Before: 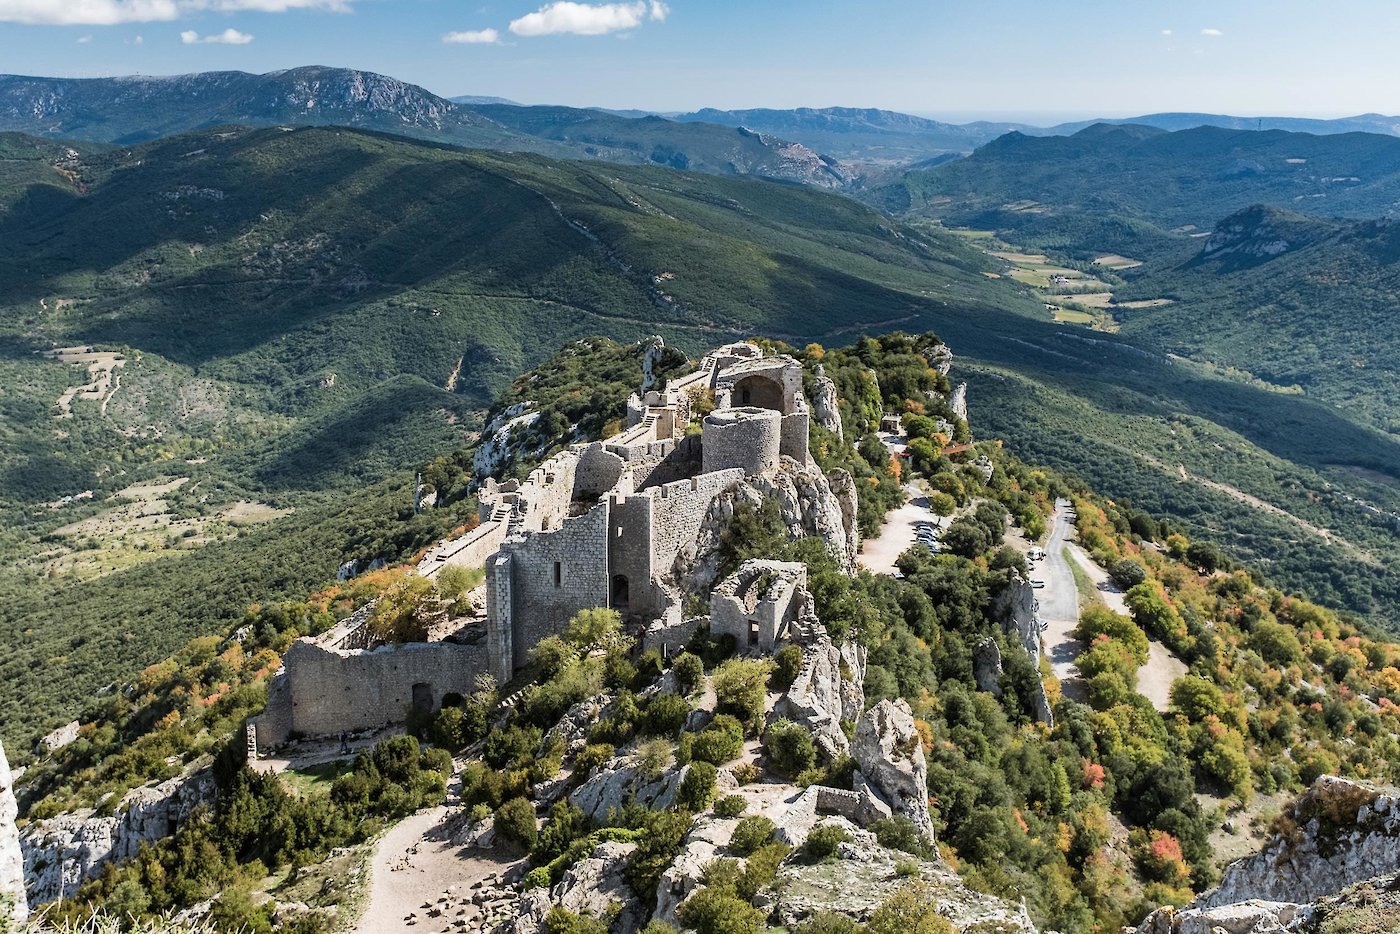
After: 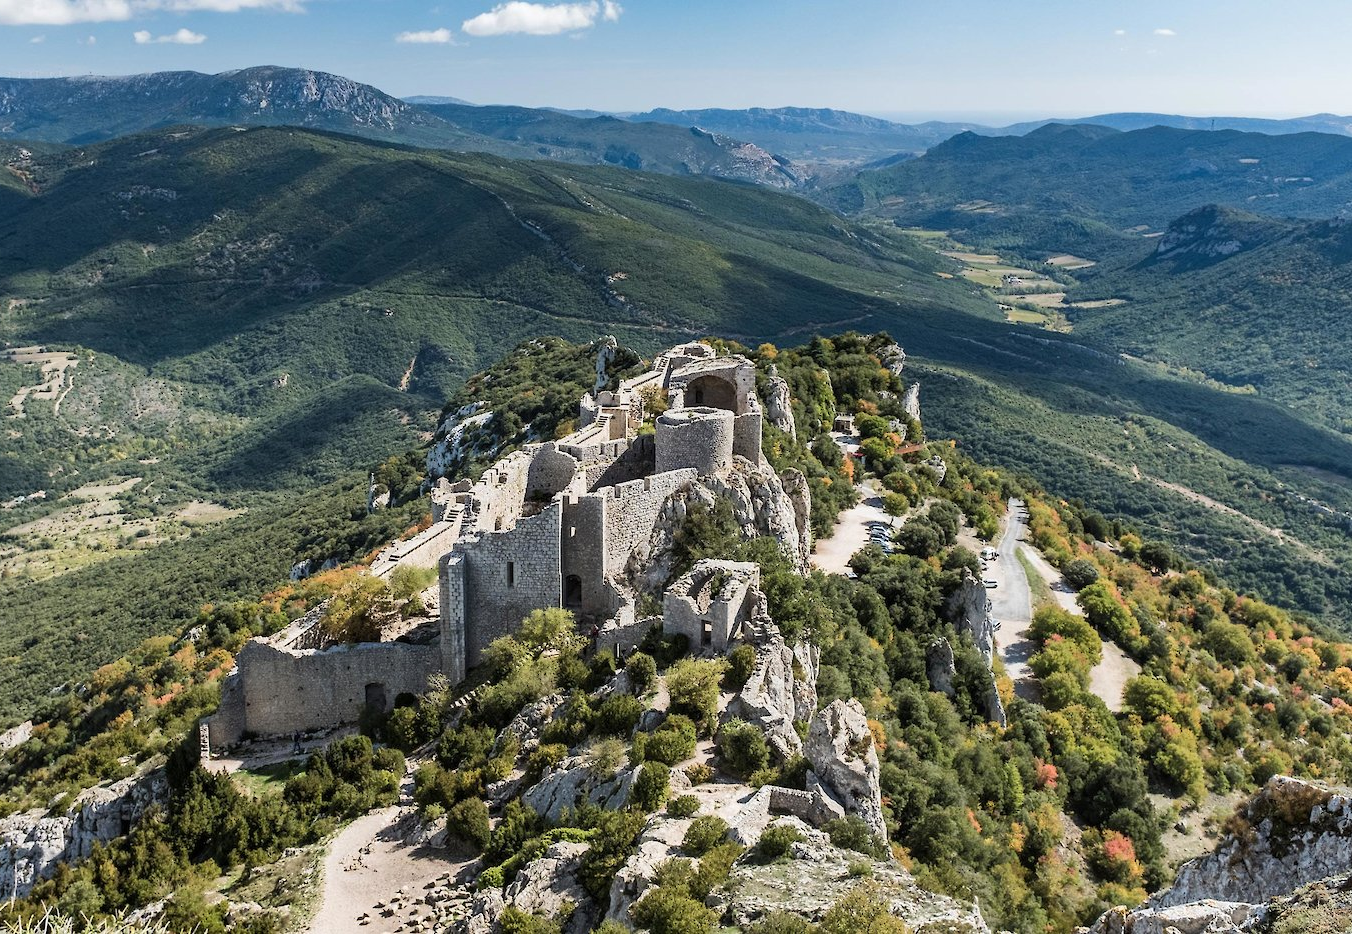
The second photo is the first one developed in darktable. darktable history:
crop and rotate: left 3.387%
